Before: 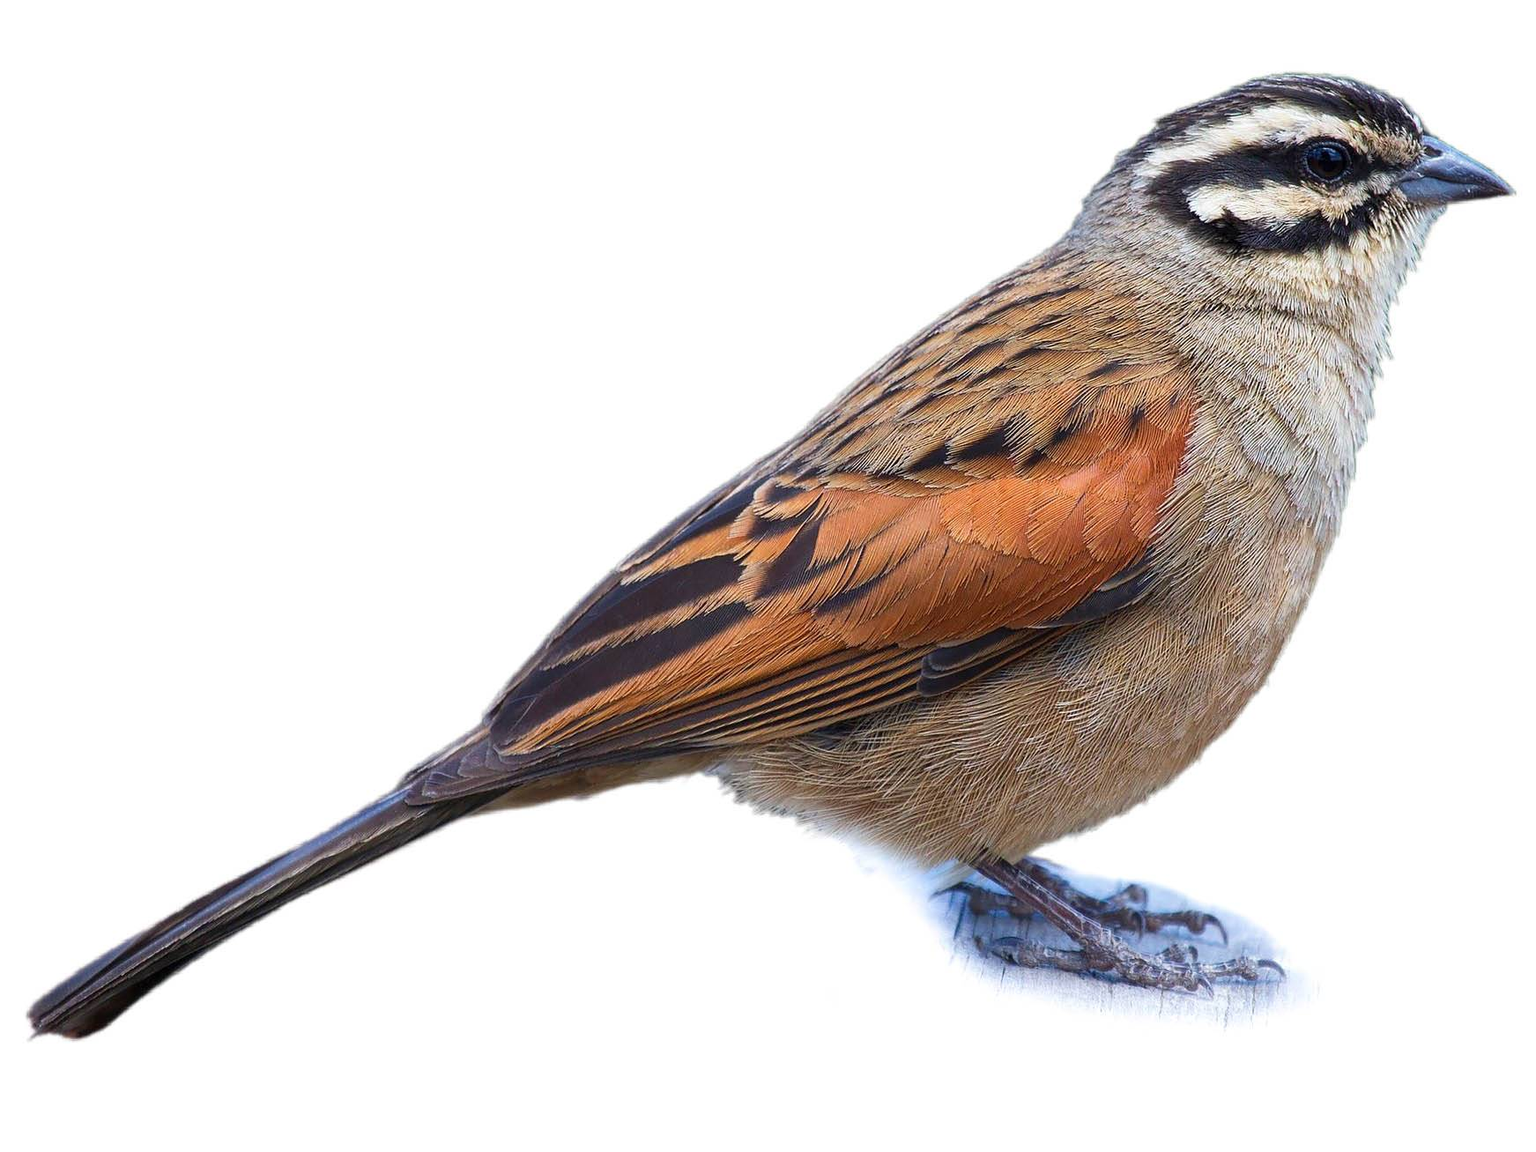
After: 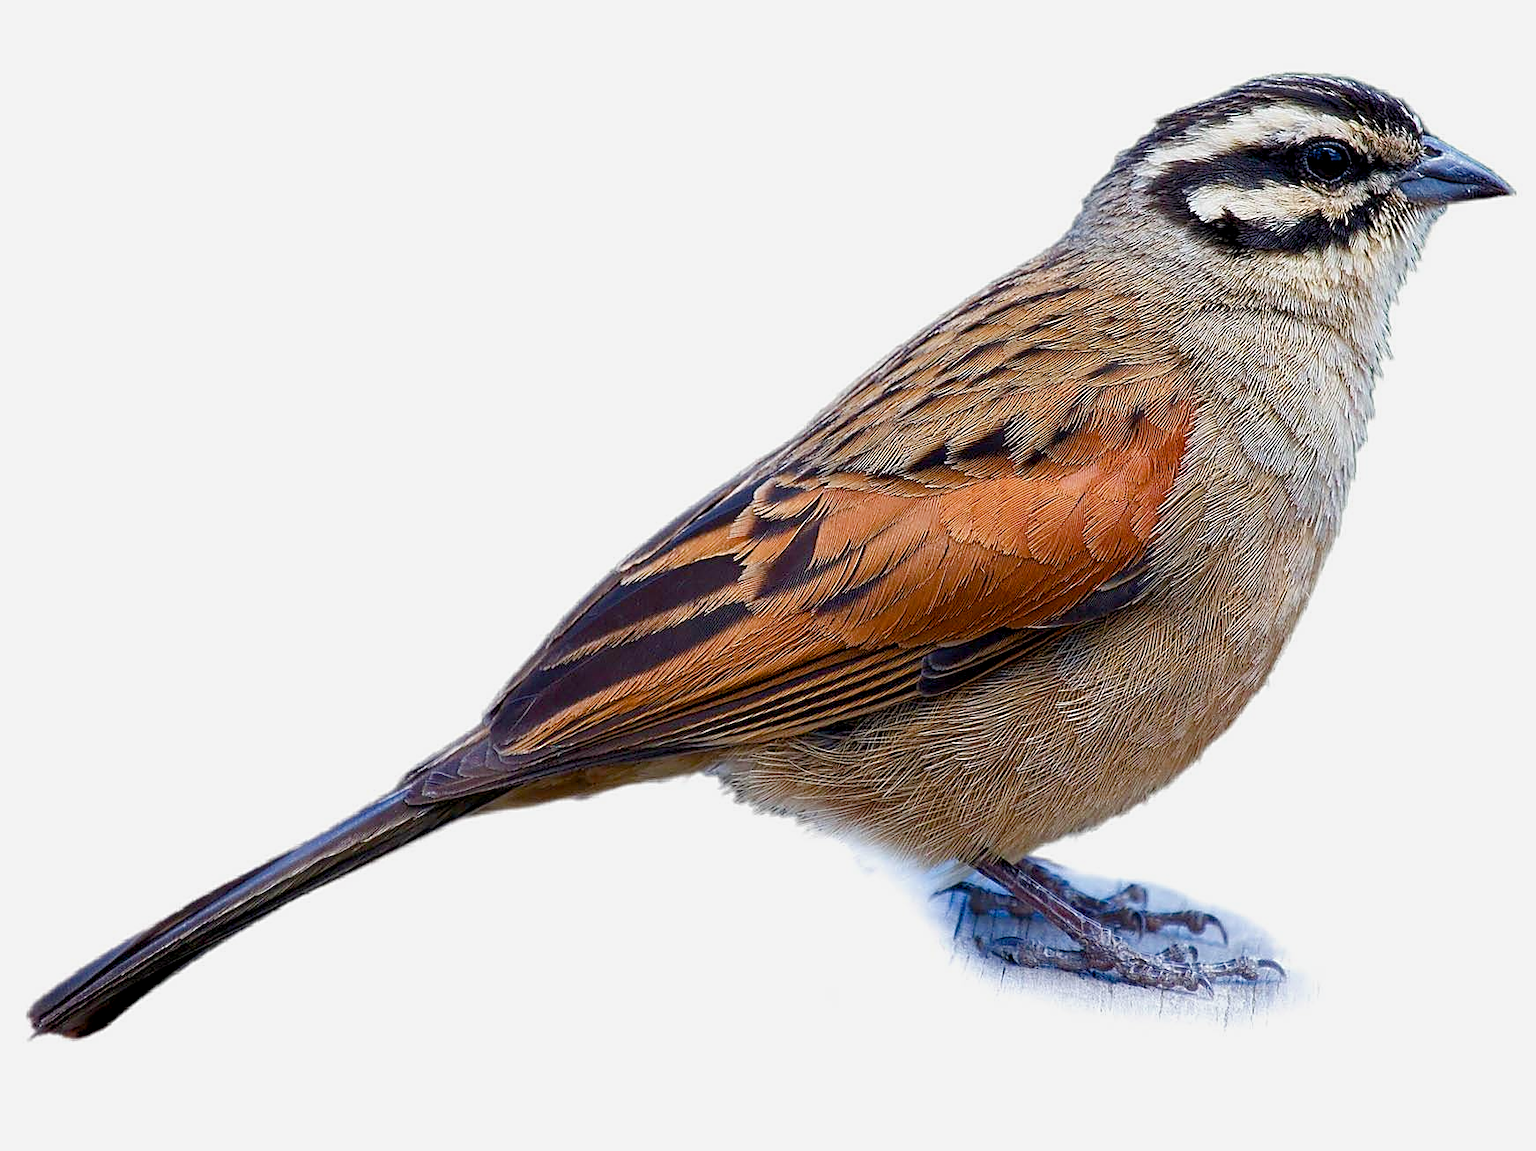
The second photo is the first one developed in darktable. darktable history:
exposure: black level correction 0.009, exposure -0.161 EV, compensate highlight preservation false
sharpen: on, module defaults
color balance rgb: perceptual saturation grading › global saturation 20%, perceptual saturation grading › highlights -49.222%, perceptual saturation grading › shadows 25.894%, global vibrance 20%
